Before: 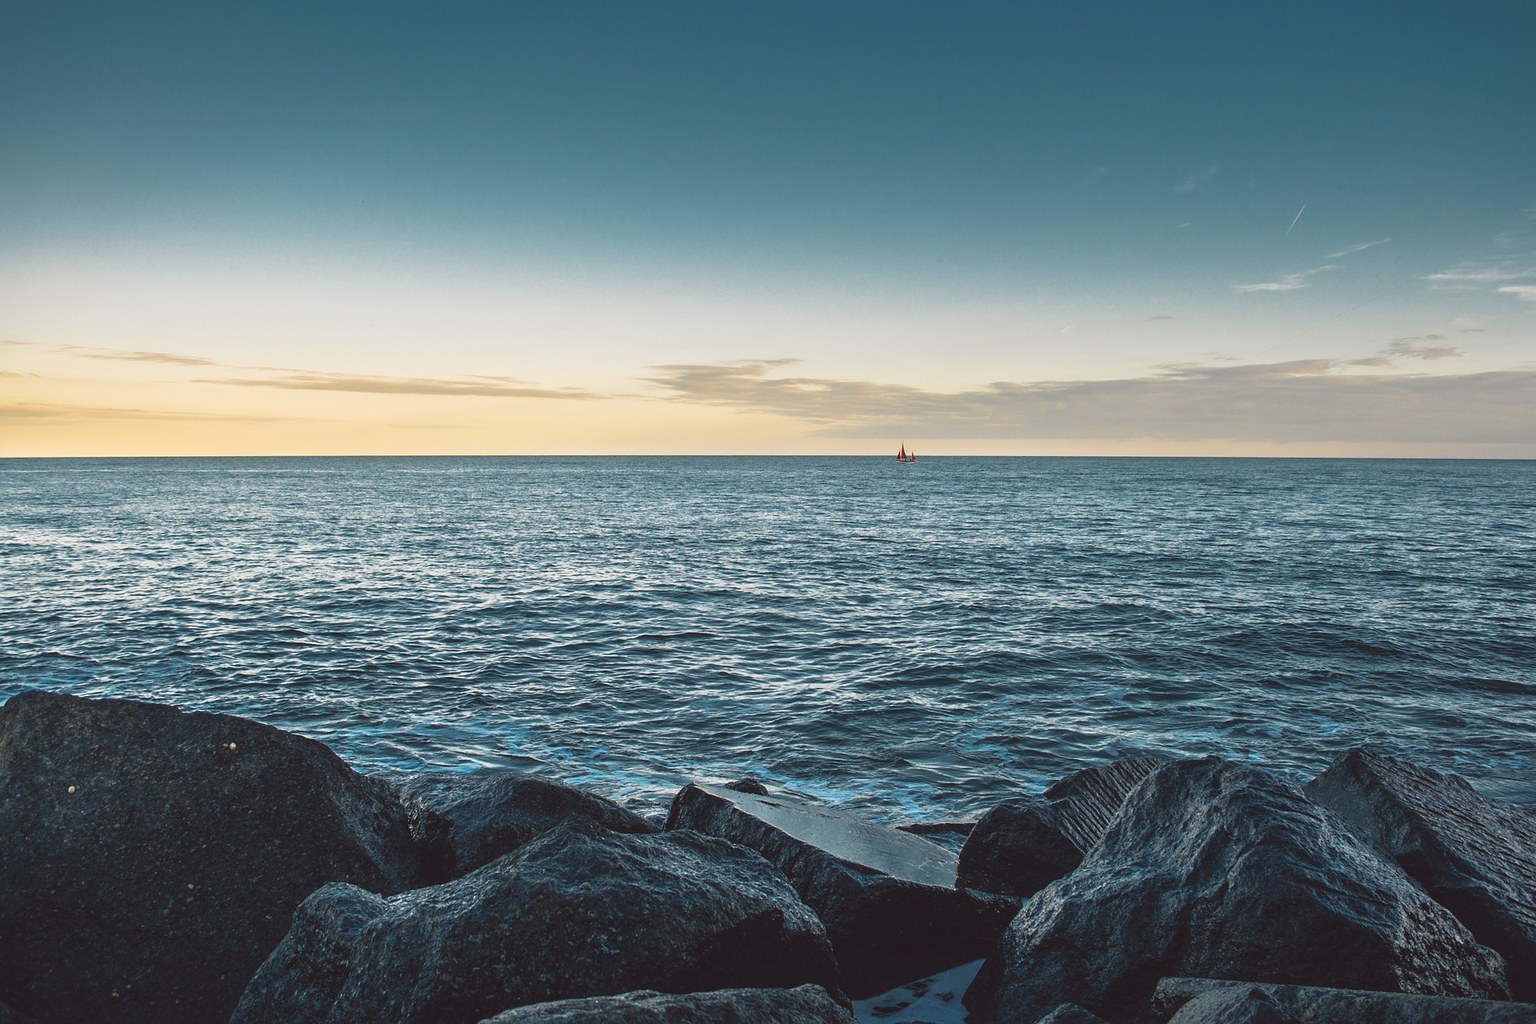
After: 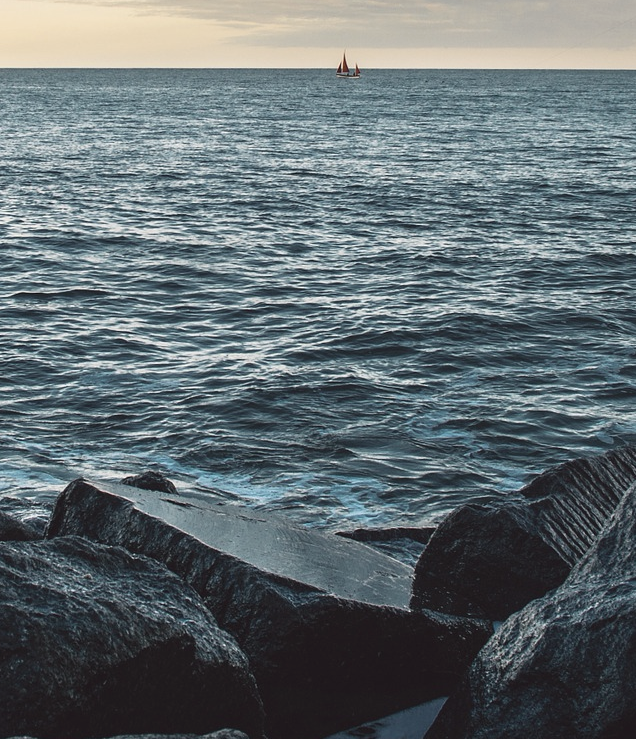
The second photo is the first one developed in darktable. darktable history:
contrast brightness saturation: contrast 0.1, saturation -0.3
crop: left 40.878%, top 39.176%, right 25.993%, bottom 3.081%
